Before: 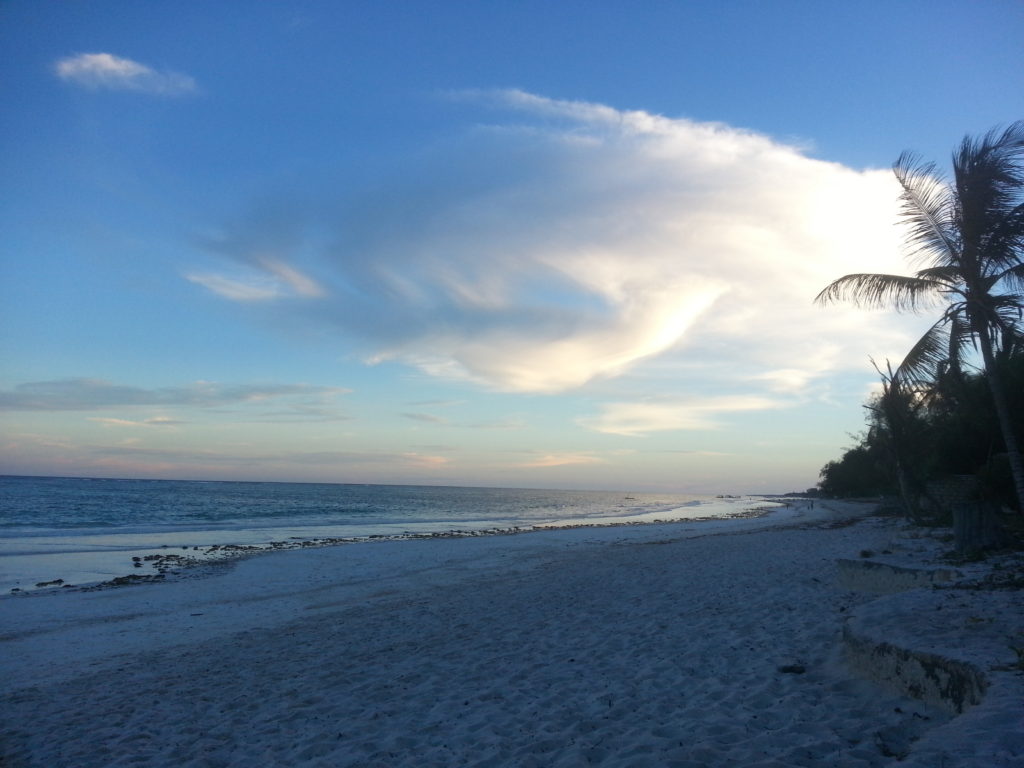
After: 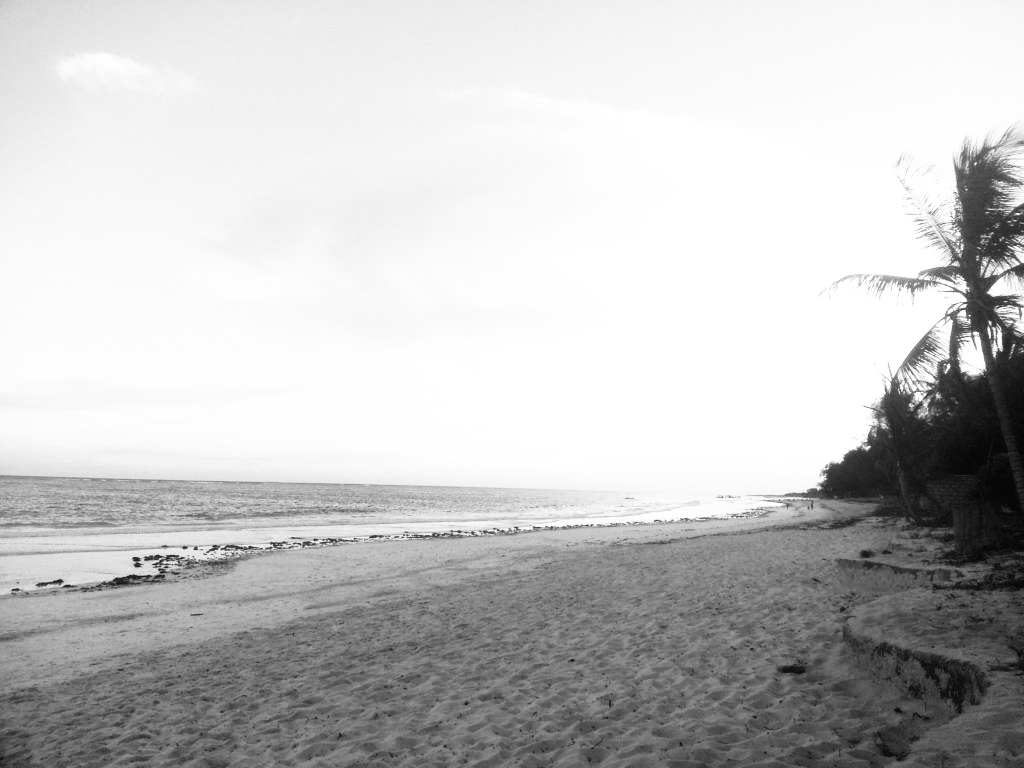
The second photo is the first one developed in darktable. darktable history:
base curve: curves: ch0 [(0, 0) (0.007, 0.004) (0.027, 0.03) (0.046, 0.07) (0.207, 0.54) (0.442, 0.872) (0.673, 0.972) (1, 1)]
color calibration: output gray [0.21, 0.42, 0.37, 0], illuminant same as pipeline (D50), adaptation none (bypass), x 0.333, y 0.334, temperature 5003.9 K, saturation algorithm version 1 (2020)
tone equalizer: -8 EV -0.737 EV, -7 EV -0.728 EV, -6 EV -0.62 EV, -5 EV -0.378 EV, -3 EV 0.39 EV, -2 EV 0.6 EV, -1 EV 0.698 EV, +0 EV 0.781 EV, smoothing diameter 24.89%, edges refinement/feathering 6.93, preserve details guided filter
